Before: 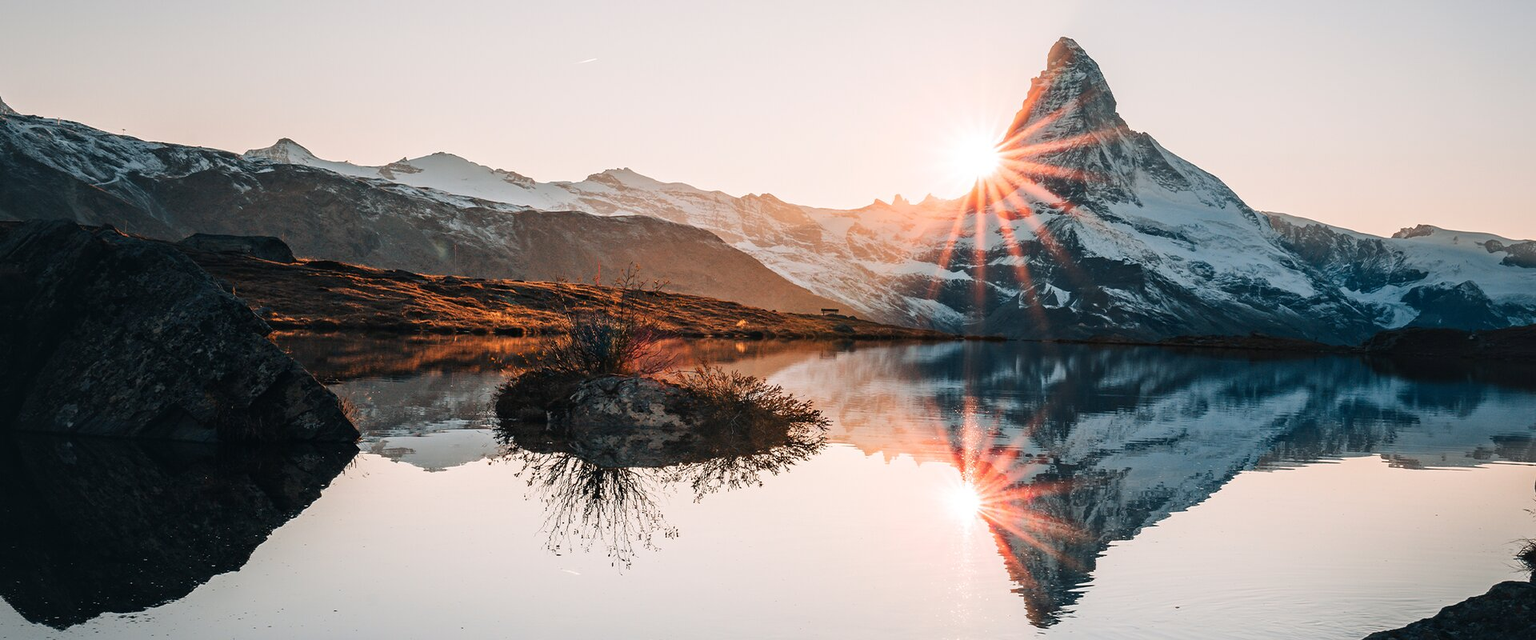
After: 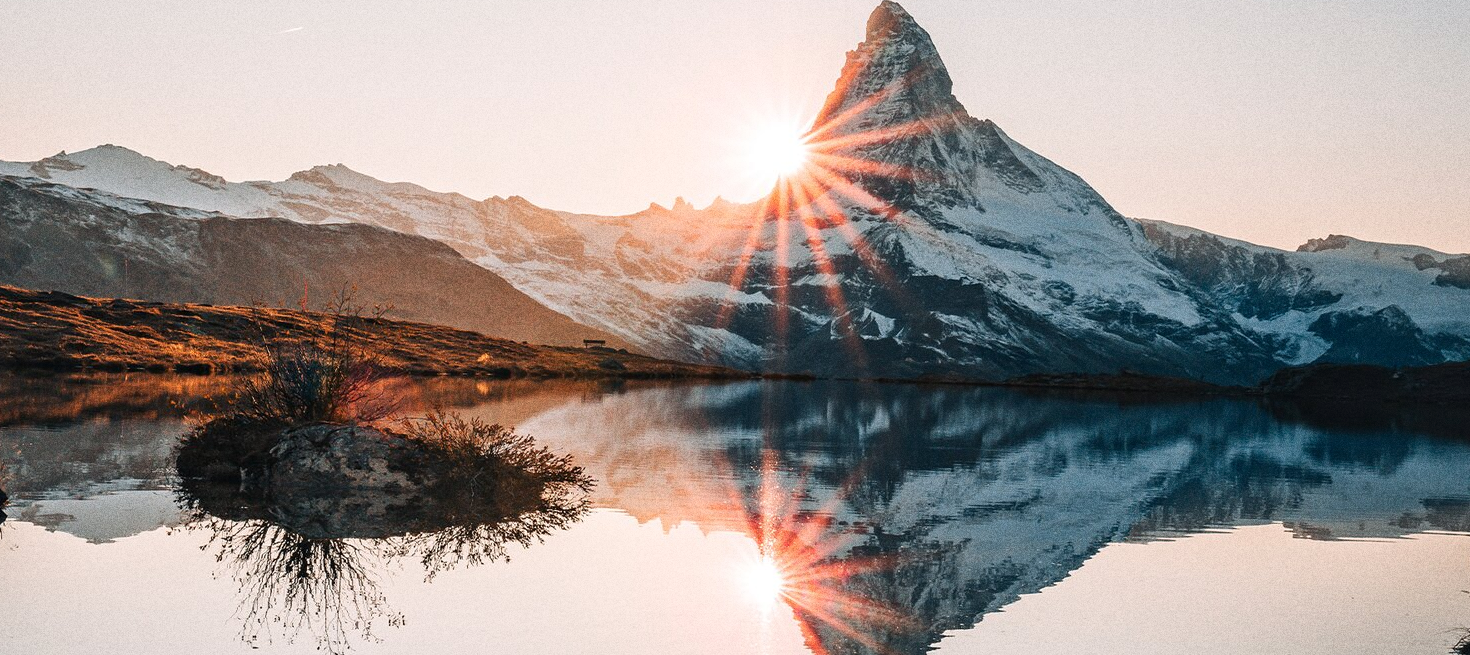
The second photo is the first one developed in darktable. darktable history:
crop: left 23.095%, top 5.827%, bottom 11.854%
grain: coarseness 0.09 ISO, strength 40%
